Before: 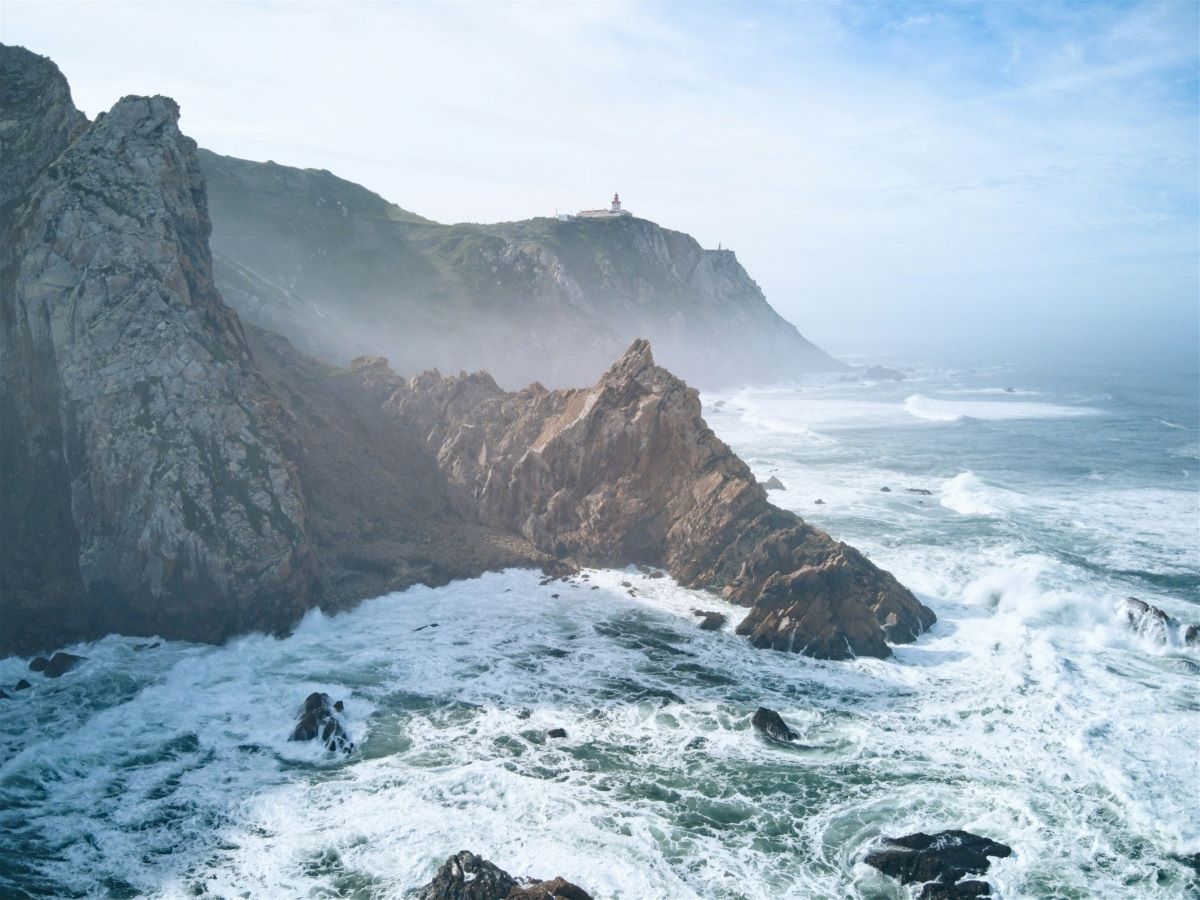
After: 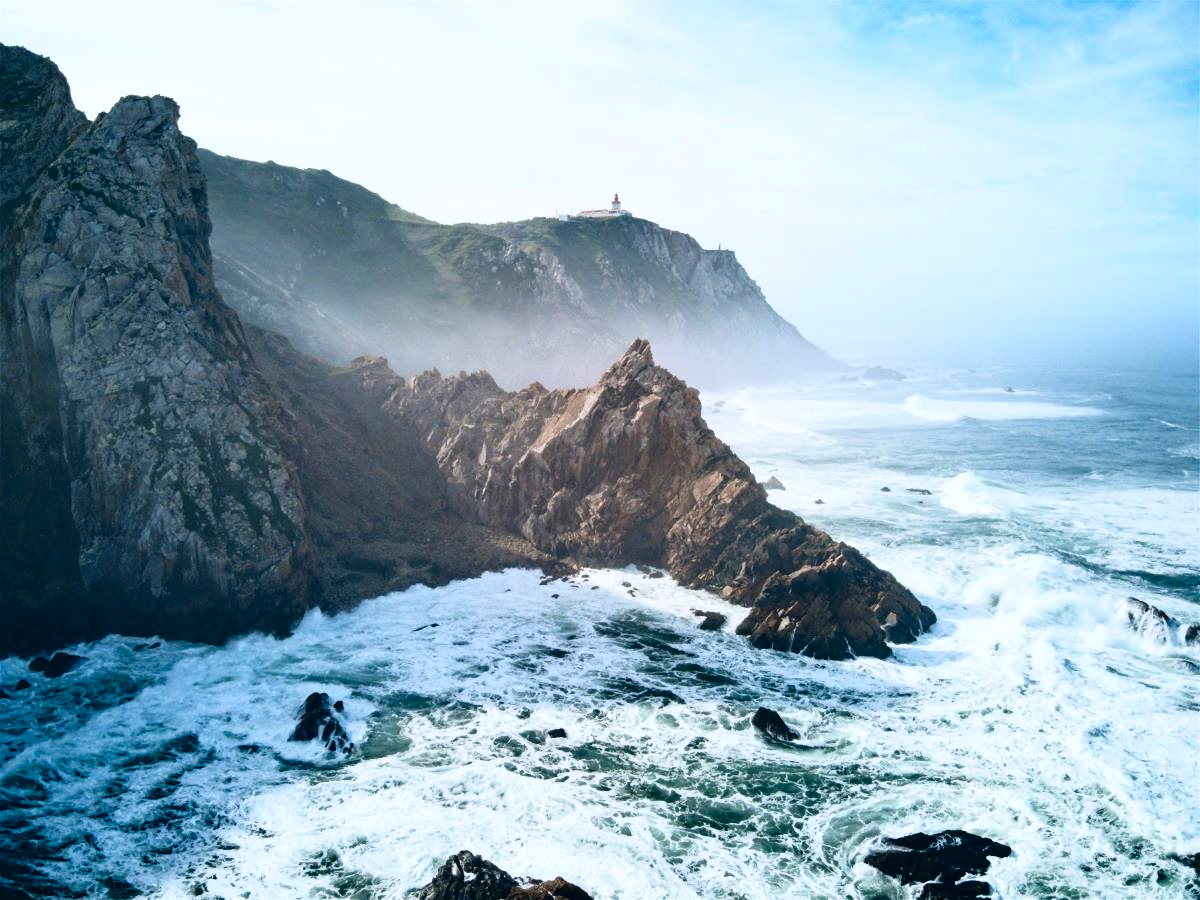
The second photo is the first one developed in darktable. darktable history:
contrast brightness saturation: contrast 0.09, brightness -0.59, saturation 0.17
base curve: curves: ch0 [(0, 0) (0.028, 0.03) (0.121, 0.232) (0.46, 0.748) (0.859, 0.968) (1, 1)]
rotate and perspective: automatic cropping off
